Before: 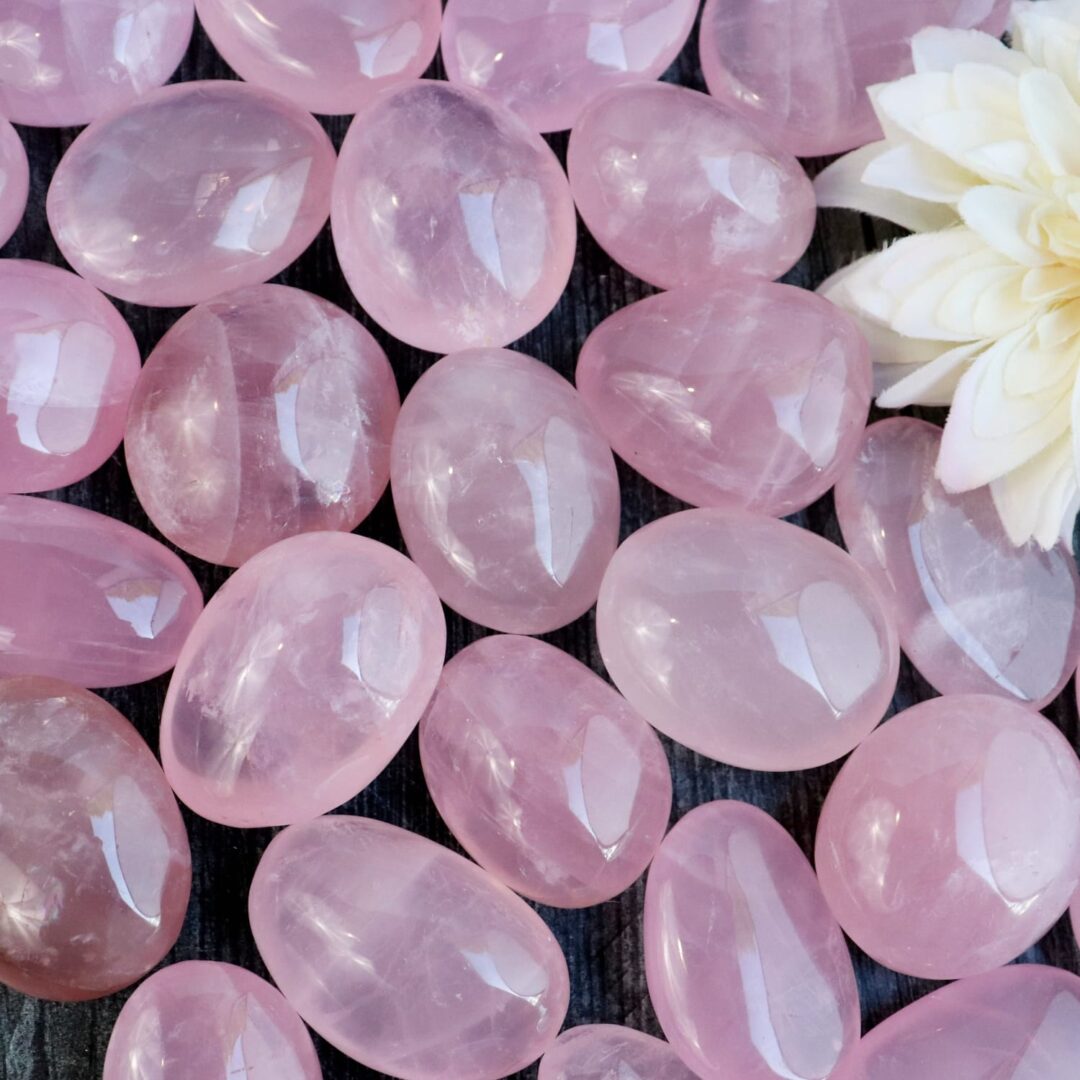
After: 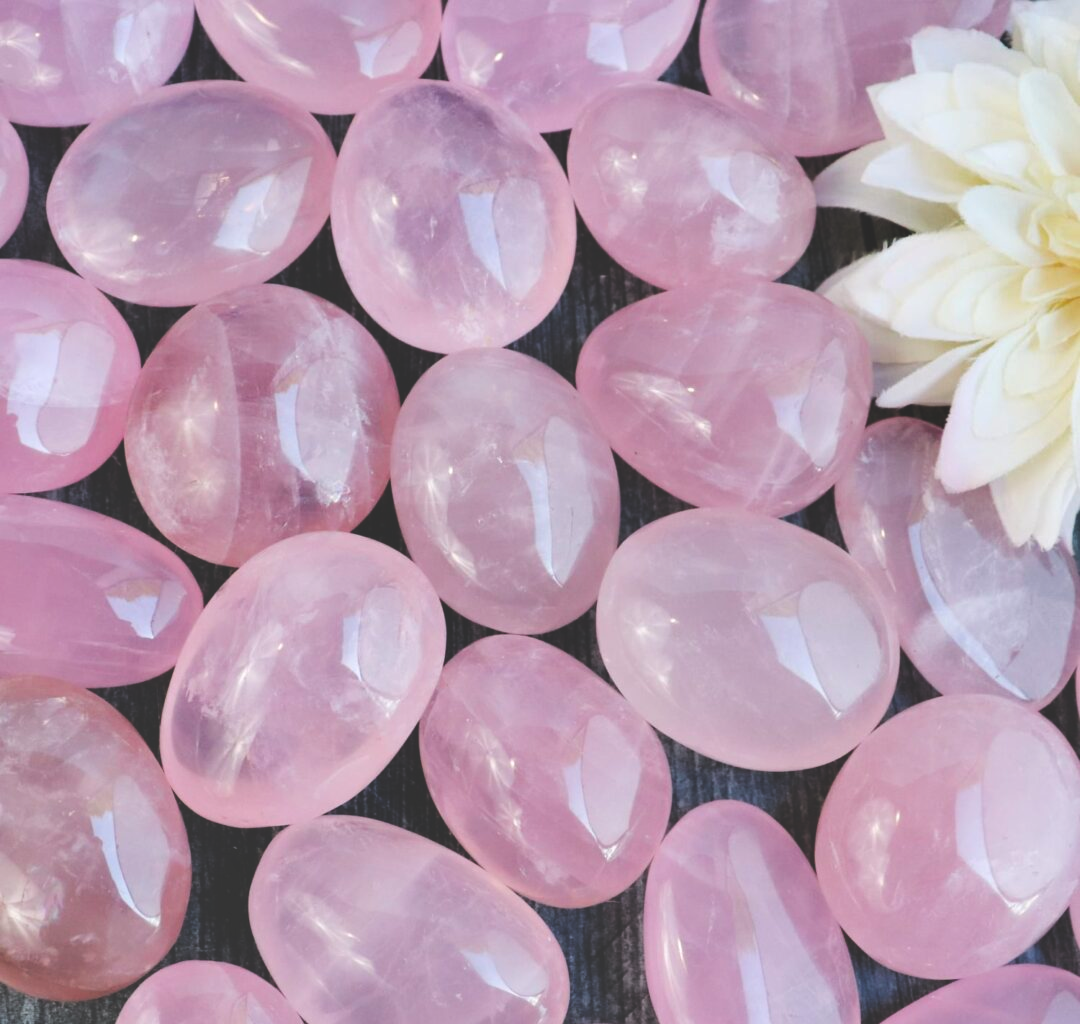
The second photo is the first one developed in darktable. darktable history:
exposure: black level correction -0.031, compensate highlight preservation false
crop and rotate: top 0.011%, bottom 5.161%
tone curve: curves: ch0 [(0, 0.01) (0.052, 0.045) (0.136, 0.133) (0.275, 0.35) (0.43, 0.54) (0.676, 0.751) (0.89, 0.919) (1, 1)]; ch1 [(0, 0) (0.094, 0.081) (0.285, 0.299) (0.385, 0.403) (0.447, 0.429) (0.495, 0.496) (0.544, 0.552) (0.589, 0.612) (0.722, 0.728) (1, 1)]; ch2 [(0, 0) (0.257, 0.217) (0.43, 0.421) (0.498, 0.507) (0.531, 0.544) (0.56, 0.579) (0.625, 0.642) (1, 1)], color space Lab, linked channels, preserve colors none
shadows and highlights: low approximation 0.01, soften with gaussian
